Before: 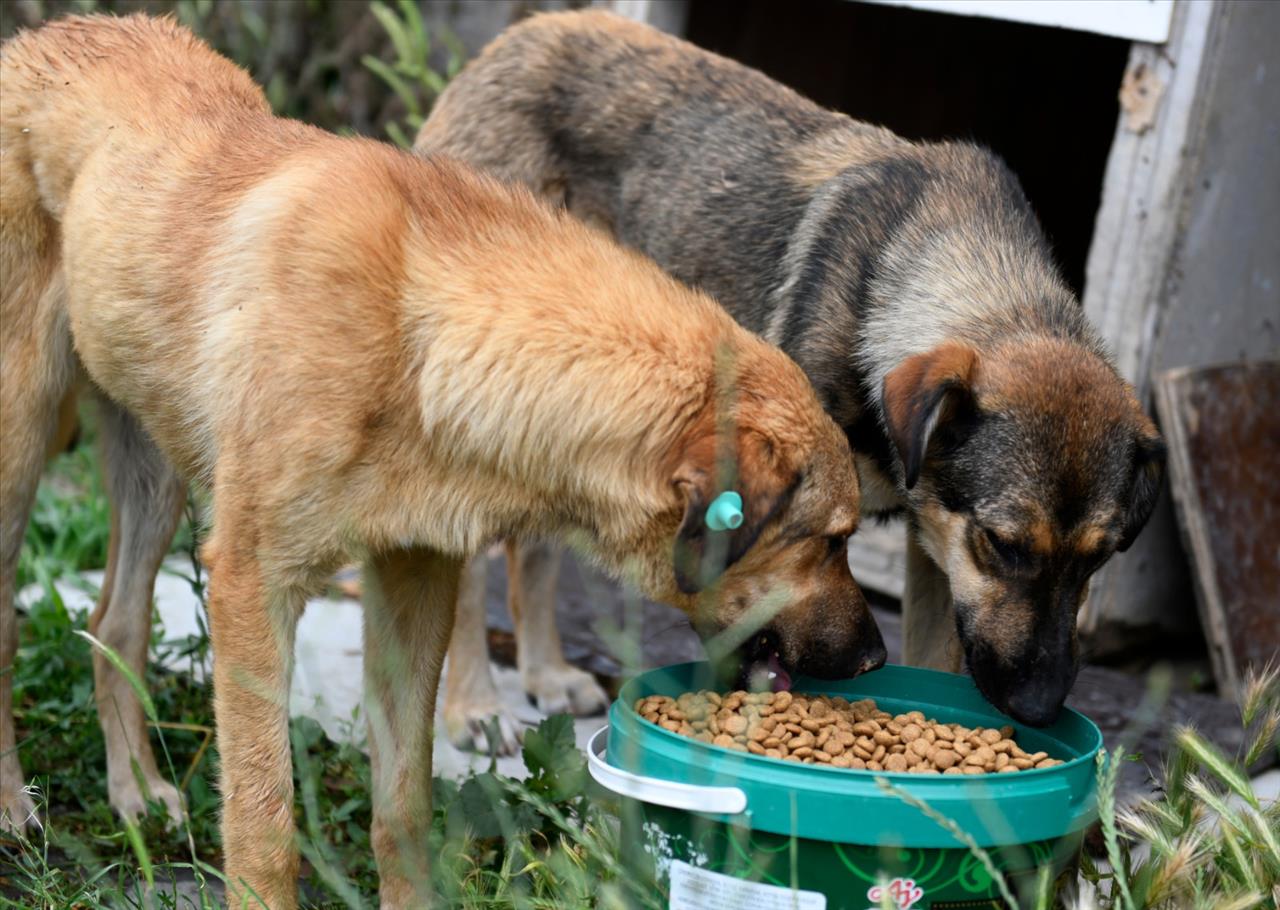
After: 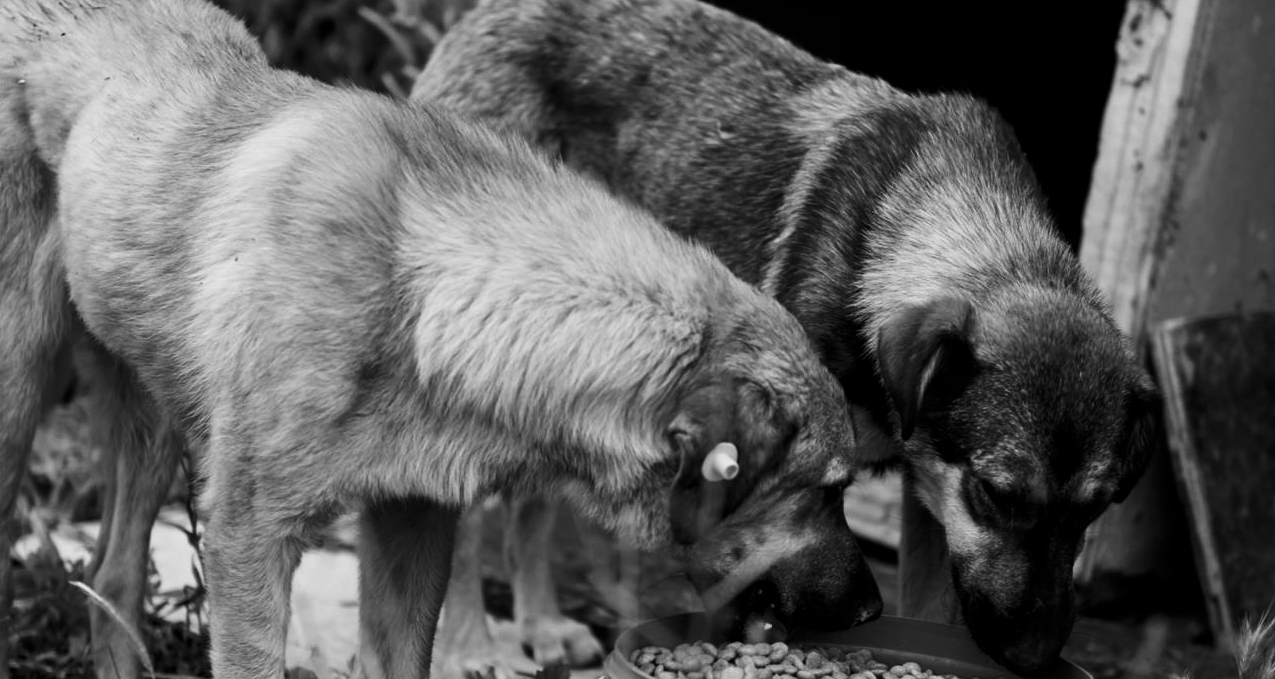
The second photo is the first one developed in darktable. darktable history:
monochrome: on, module defaults
crop: left 0.387%, top 5.469%, bottom 19.809%
exposure: black level correction 0.001, exposure -0.2 EV, compensate highlight preservation false
contrast brightness saturation: contrast 0.2, brightness -0.11, saturation 0.1
